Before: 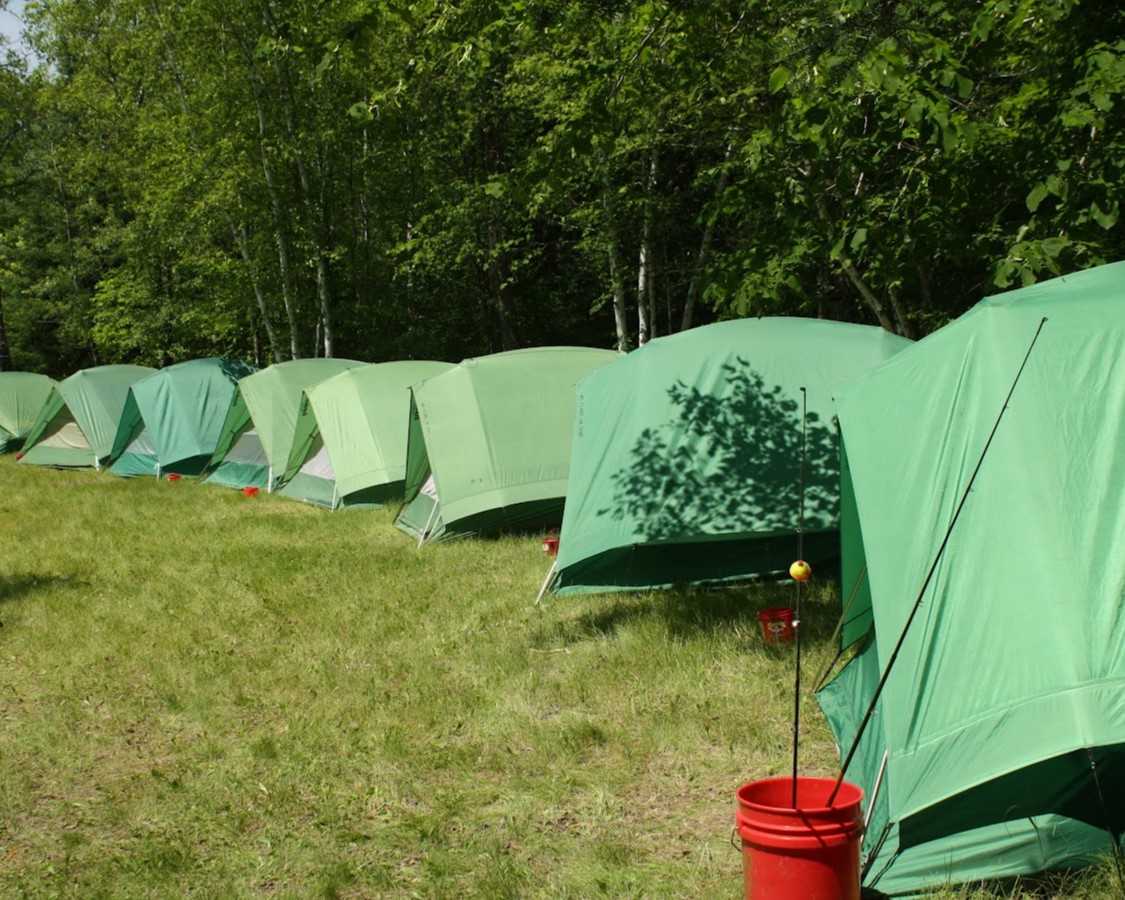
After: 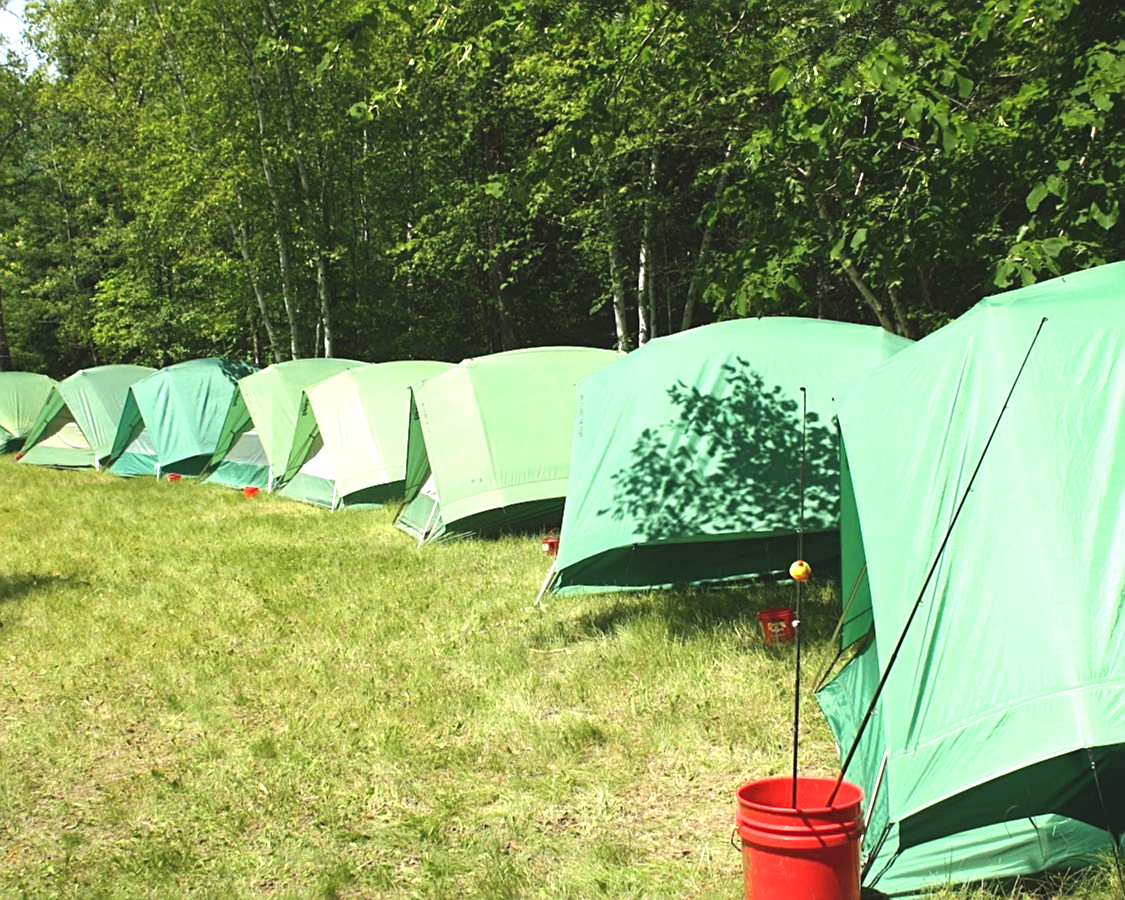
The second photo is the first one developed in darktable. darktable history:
sharpen: radius 2.167, amount 0.381, threshold 0
exposure: black level correction -0.005, exposure 1 EV, compensate highlight preservation false
